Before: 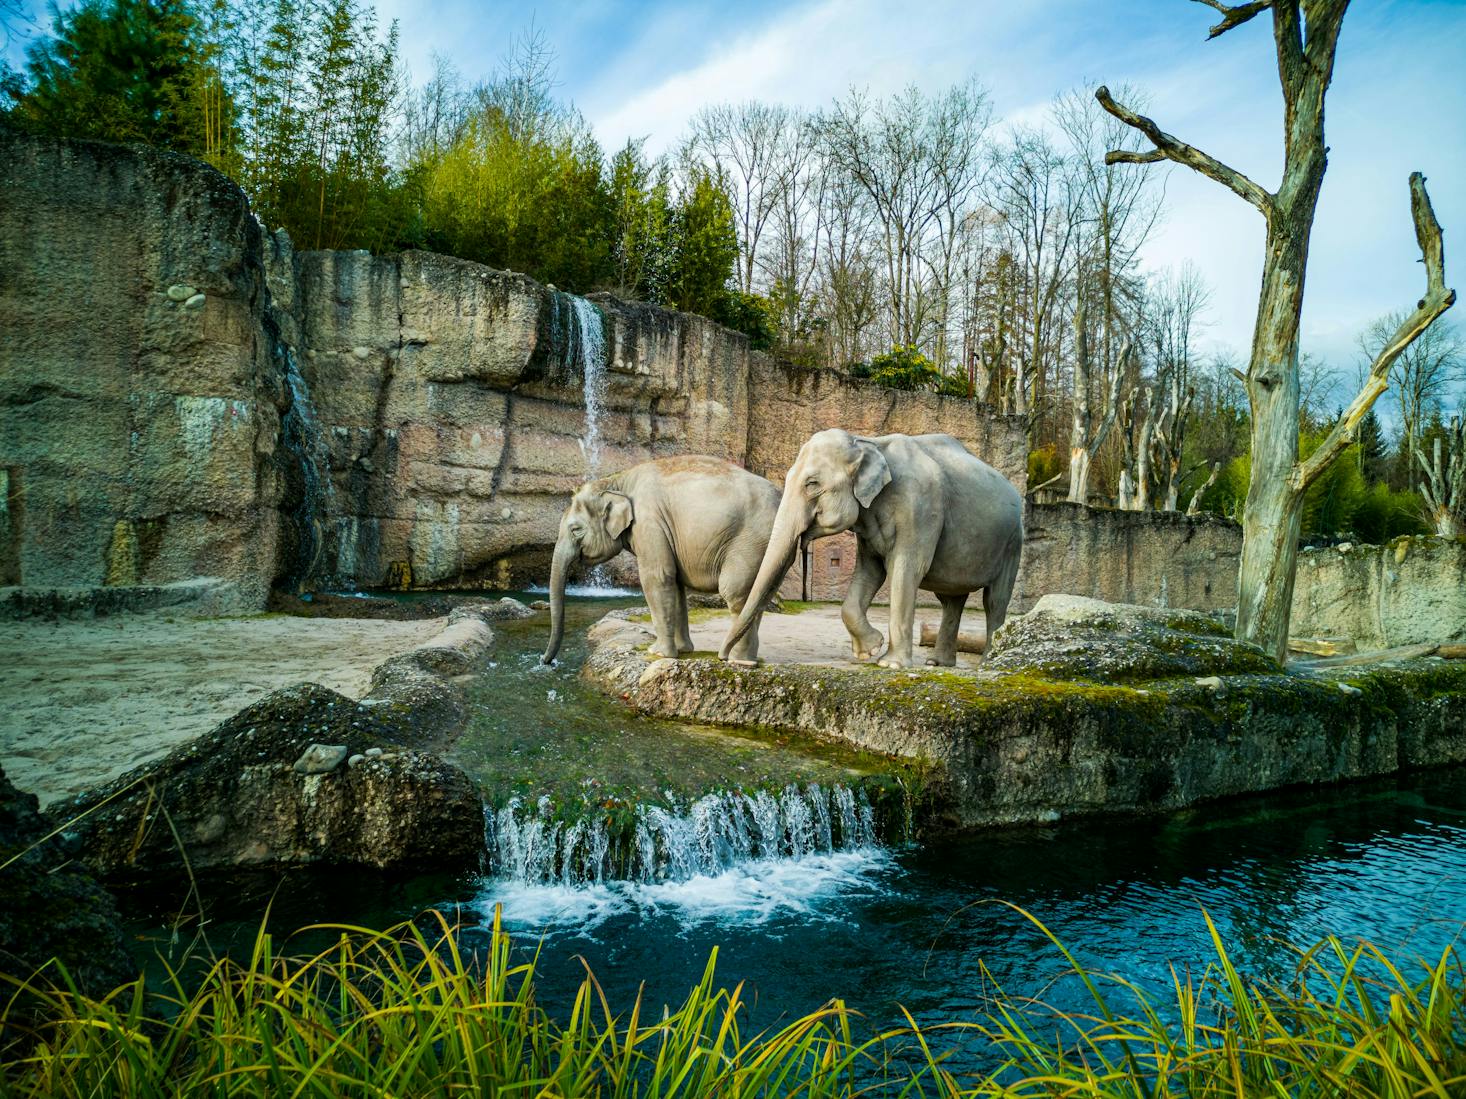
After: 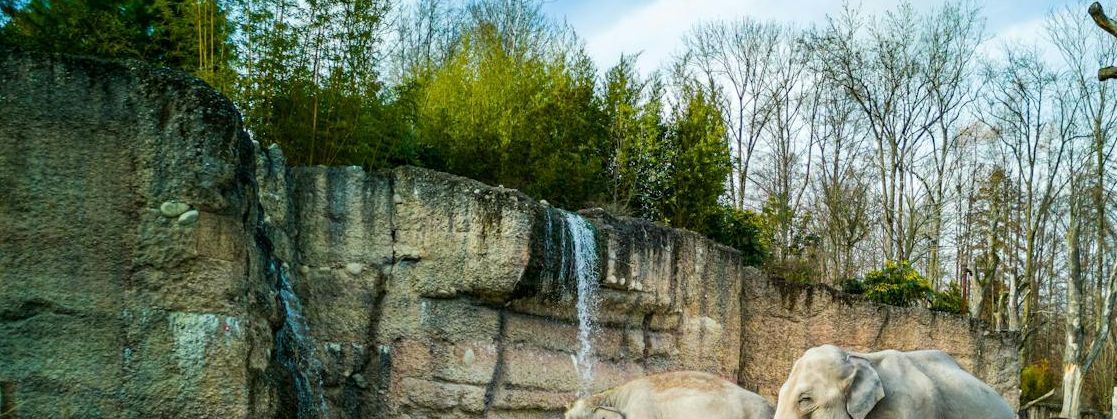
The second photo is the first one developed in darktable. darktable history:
crop: left 0.53%, top 7.65%, right 23.211%, bottom 54.173%
